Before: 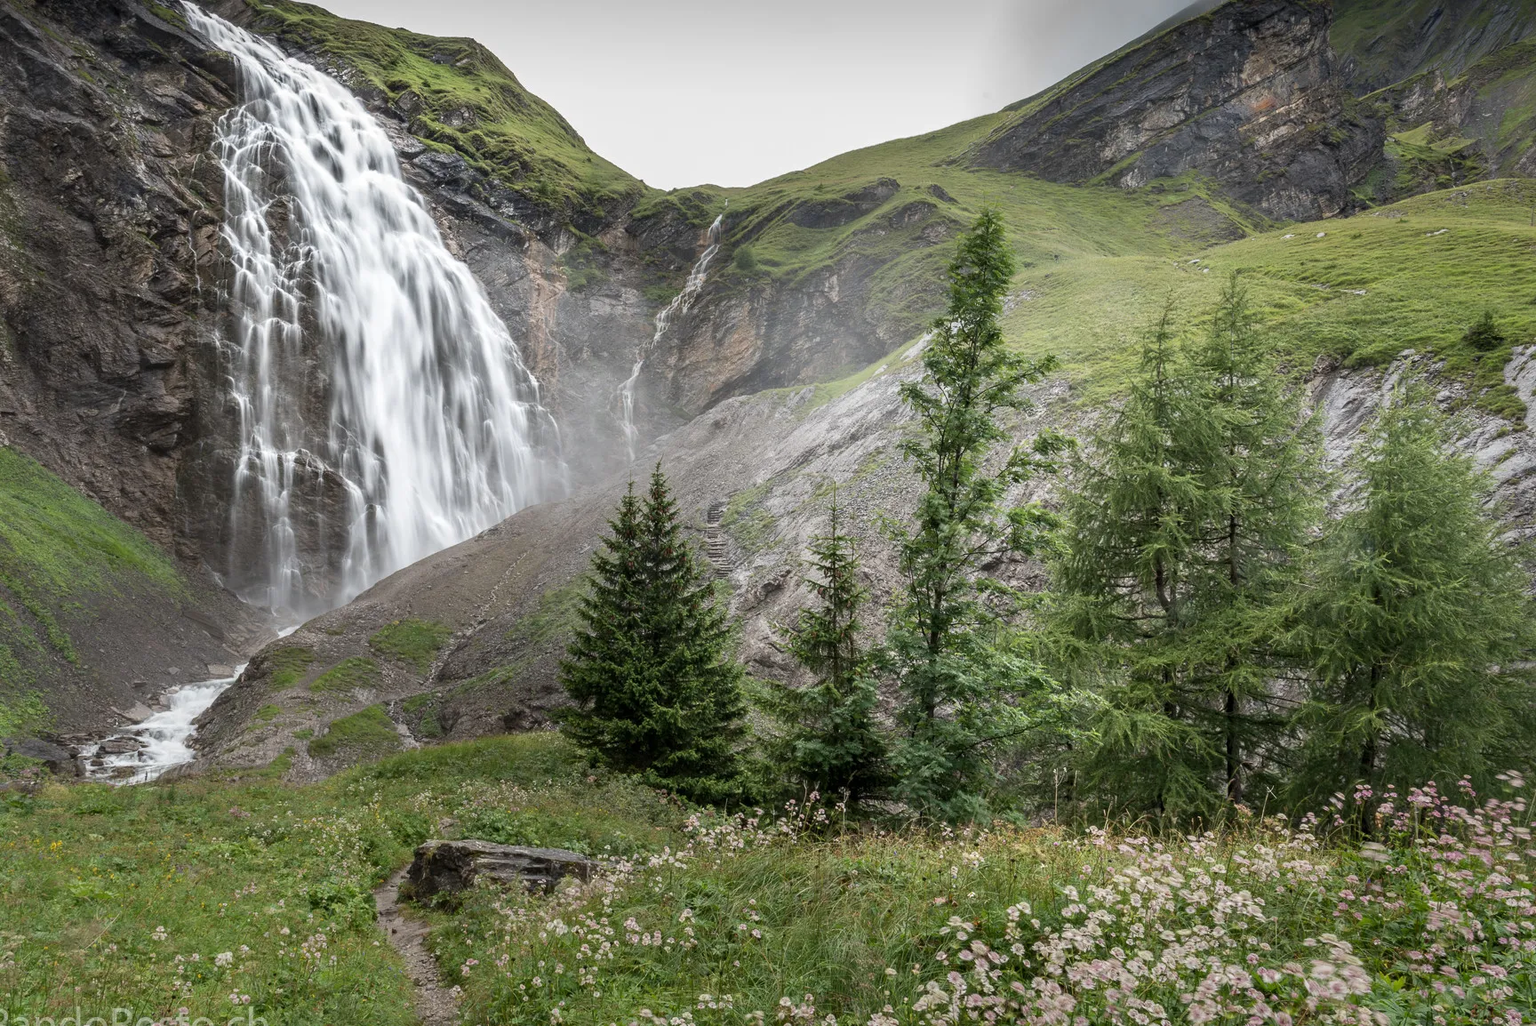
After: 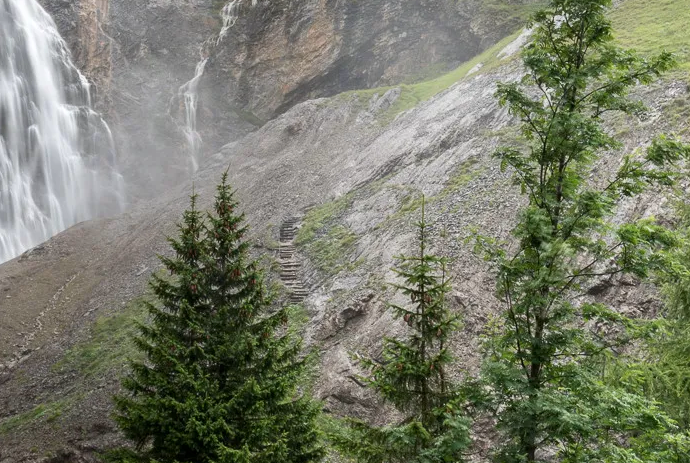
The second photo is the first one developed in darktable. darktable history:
exposure: compensate highlight preservation false
levels: black 0.097%, white 99.89%
crop: left 29.891%, top 30.1%, right 30.168%, bottom 29.754%
contrast brightness saturation: saturation 0.128
